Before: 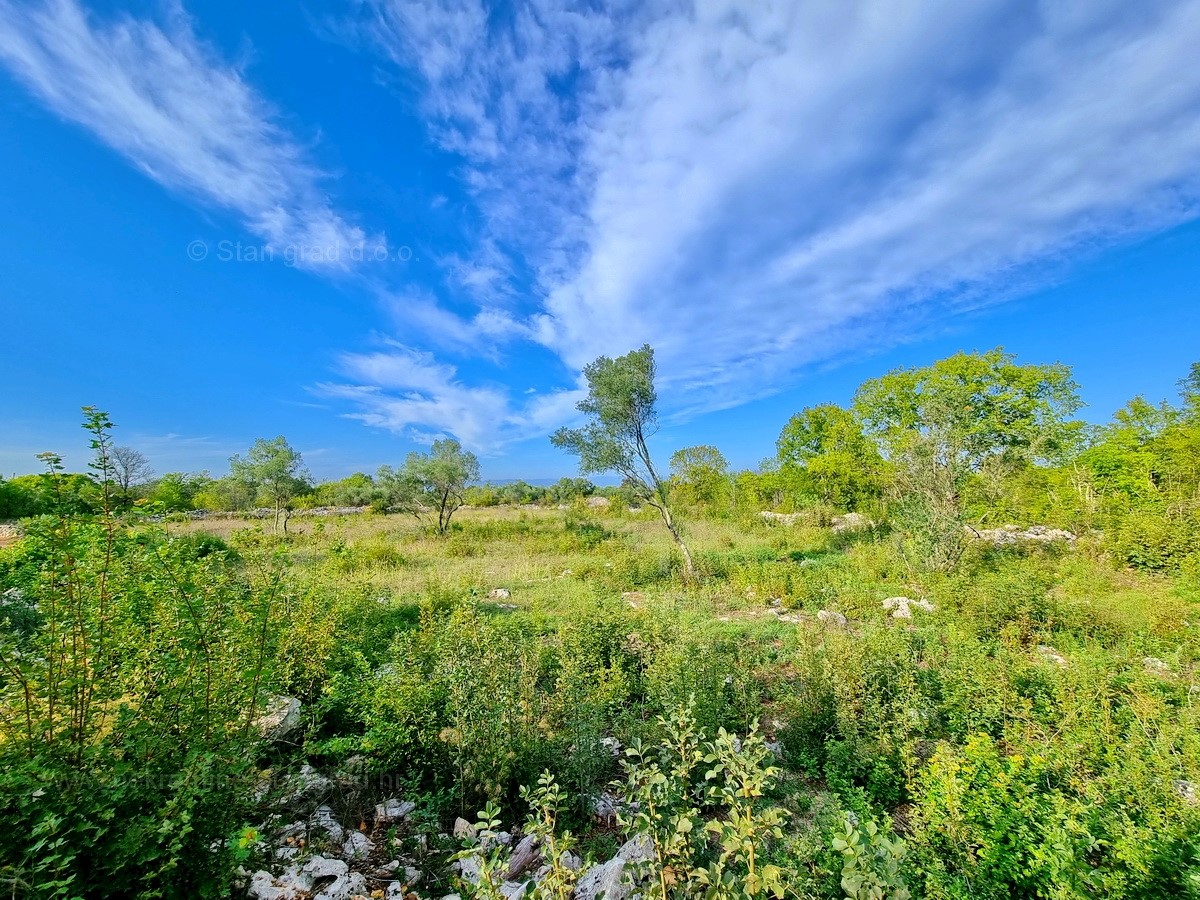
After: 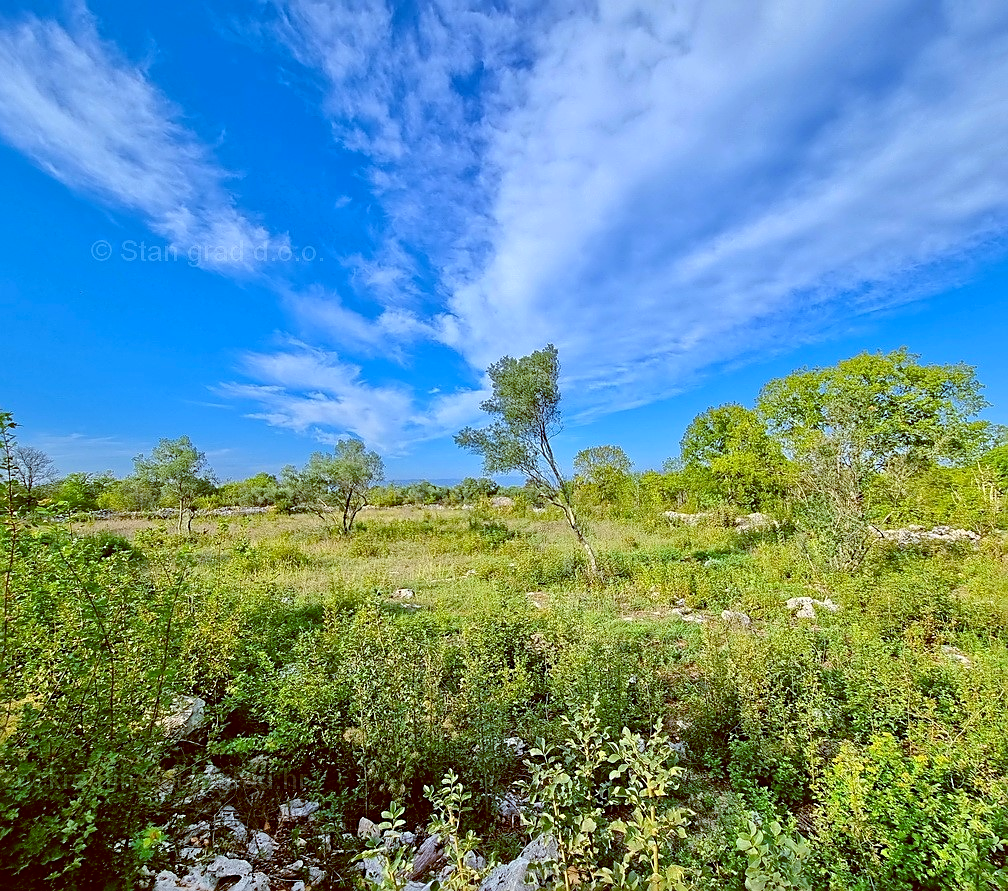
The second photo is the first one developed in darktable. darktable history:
color balance: lift [1, 1.015, 1.004, 0.985], gamma [1, 0.958, 0.971, 1.042], gain [1, 0.956, 0.977, 1.044]
crop: left 8.026%, right 7.374%
sharpen: on, module defaults
